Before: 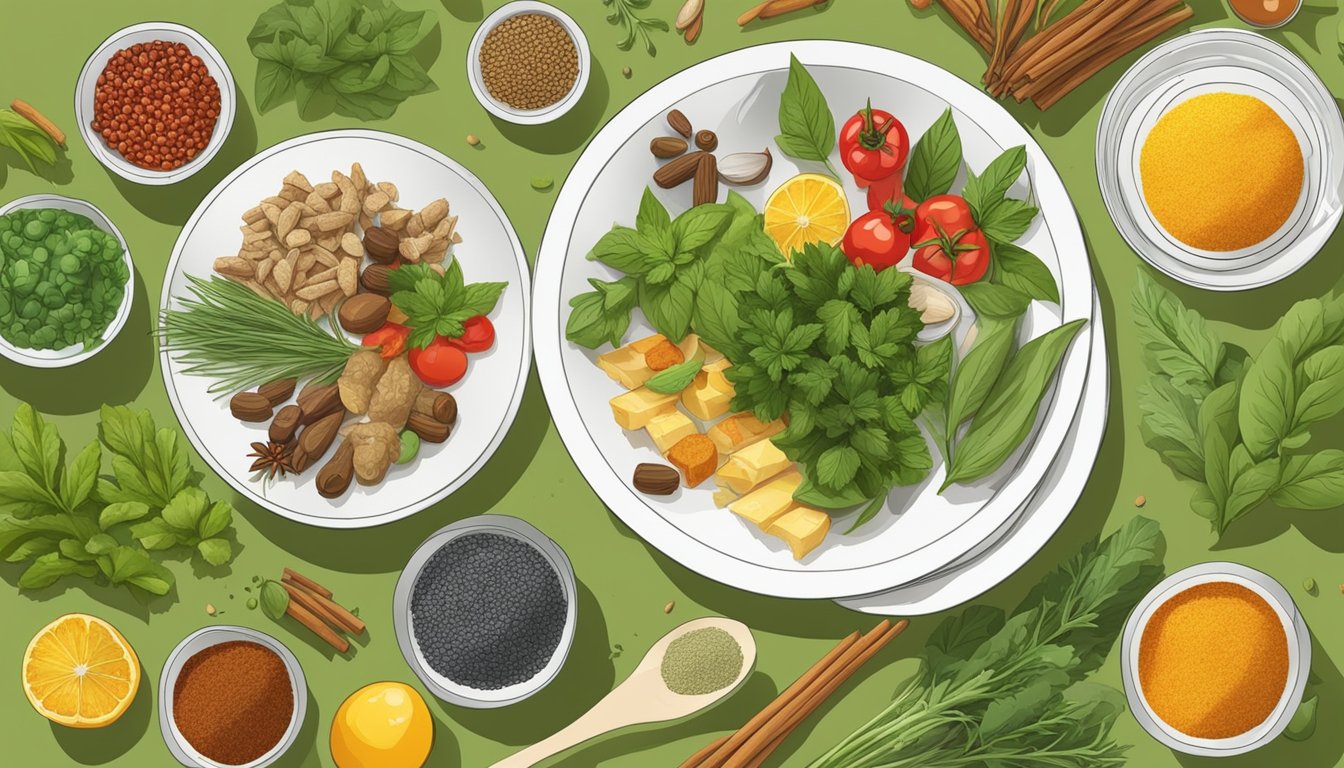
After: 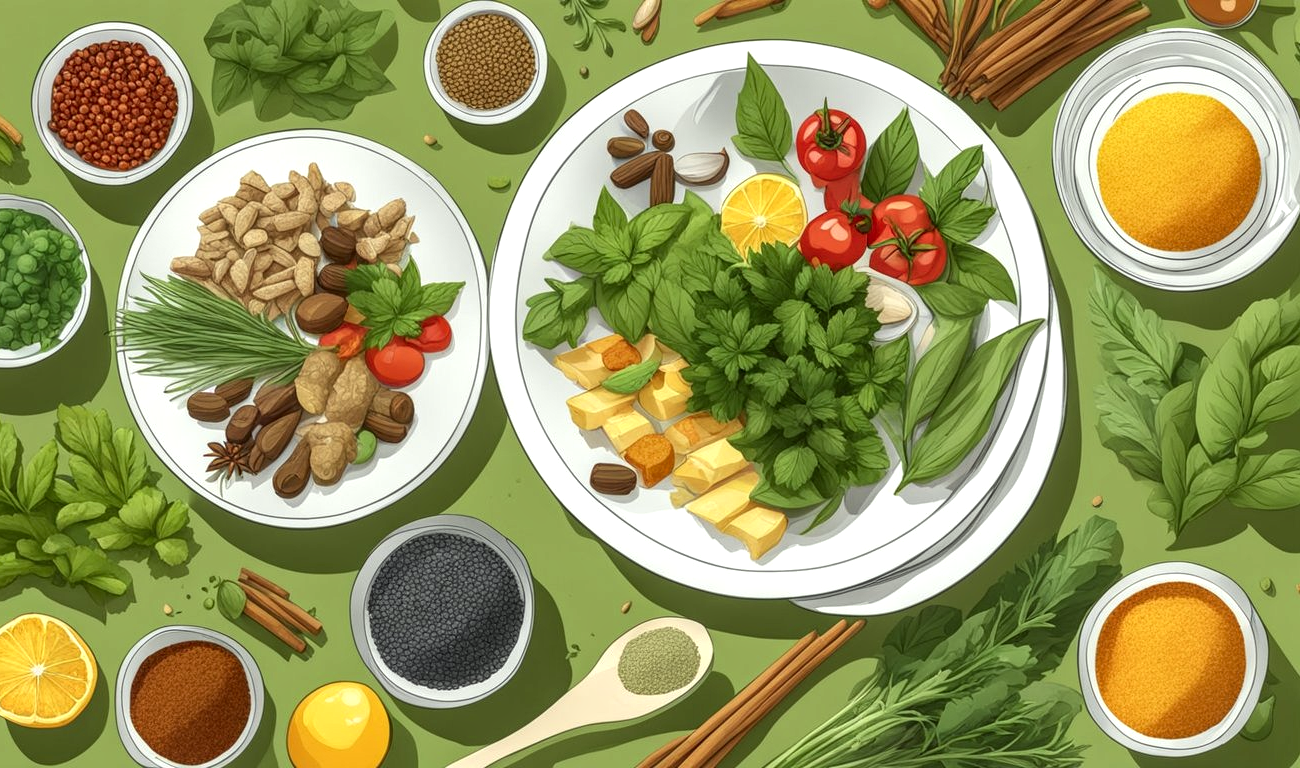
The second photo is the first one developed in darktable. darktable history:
local contrast: highlights 25%, detail 150%
color correction: highlights a* -2.68, highlights b* 2.57
white balance: emerald 1
crop and rotate: left 3.238%
tone equalizer: on, module defaults
